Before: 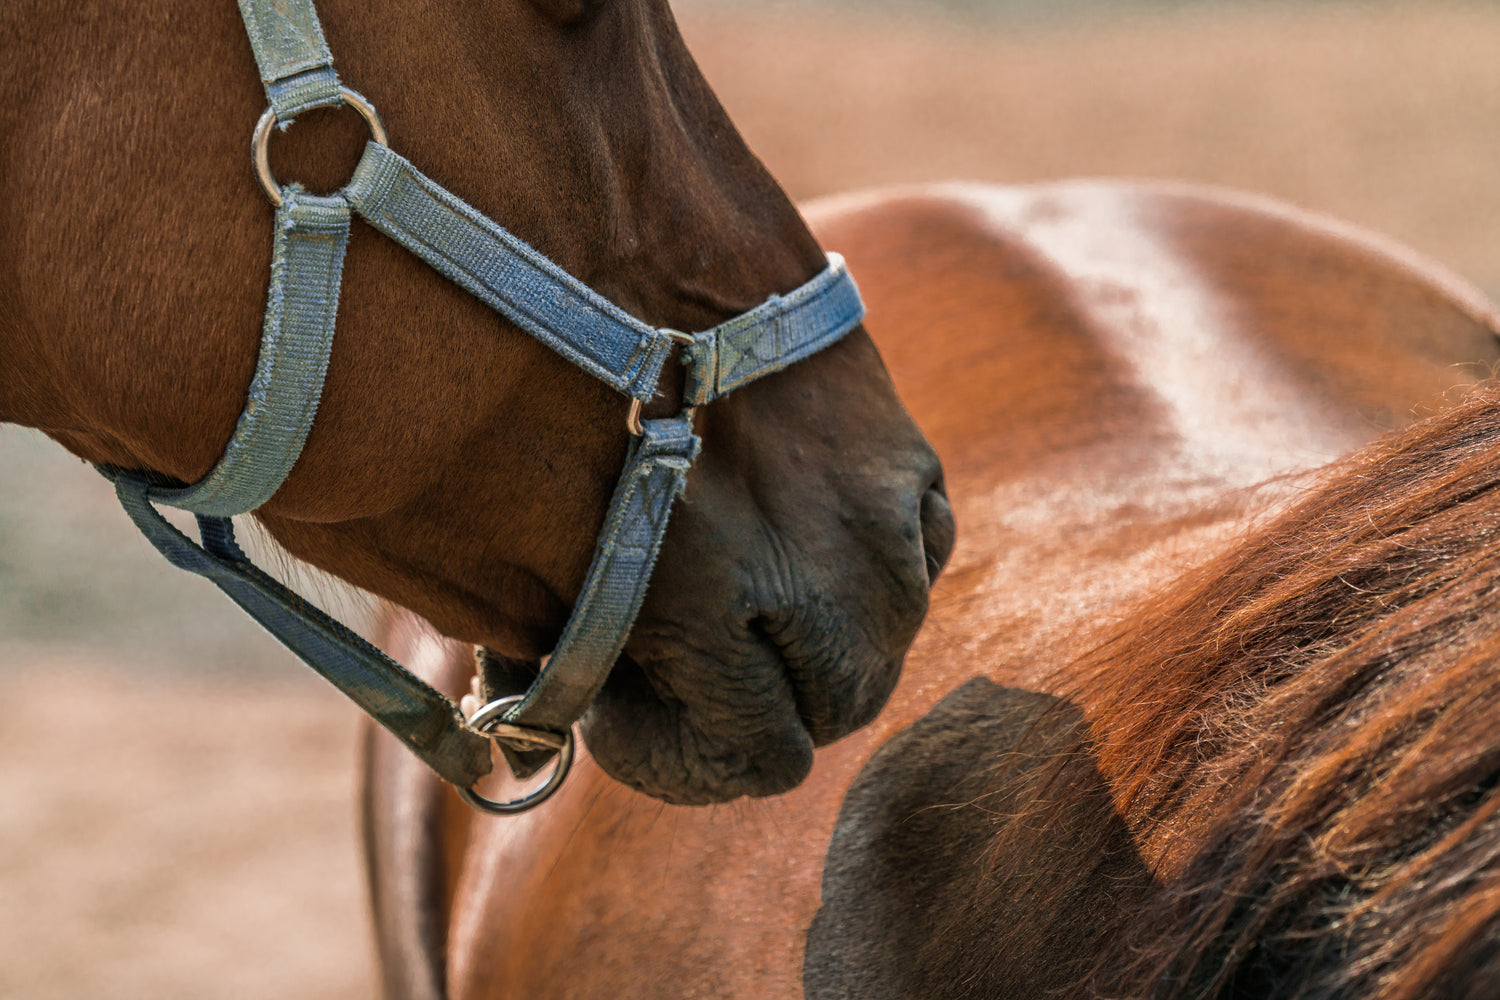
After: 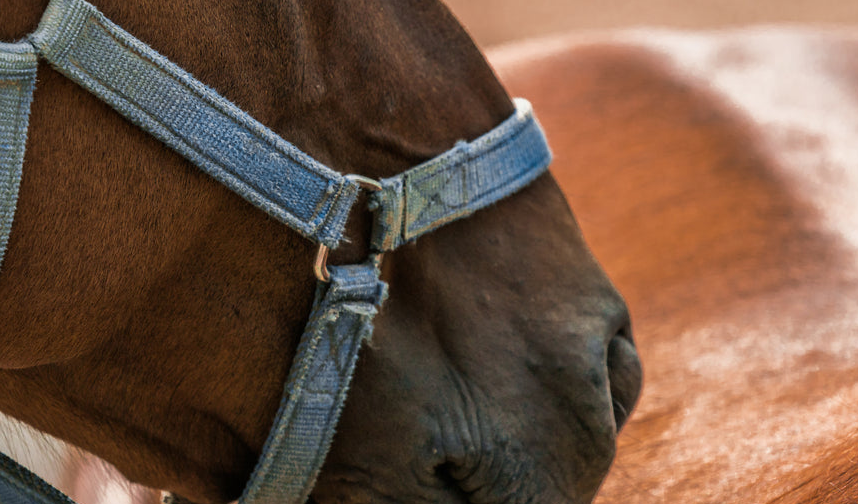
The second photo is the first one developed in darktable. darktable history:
base curve: curves: ch0 [(0, 0) (0.989, 0.992)], preserve colors none
crop: left 20.932%, top 15.471%, right 21.848%, bottom 34.081%
